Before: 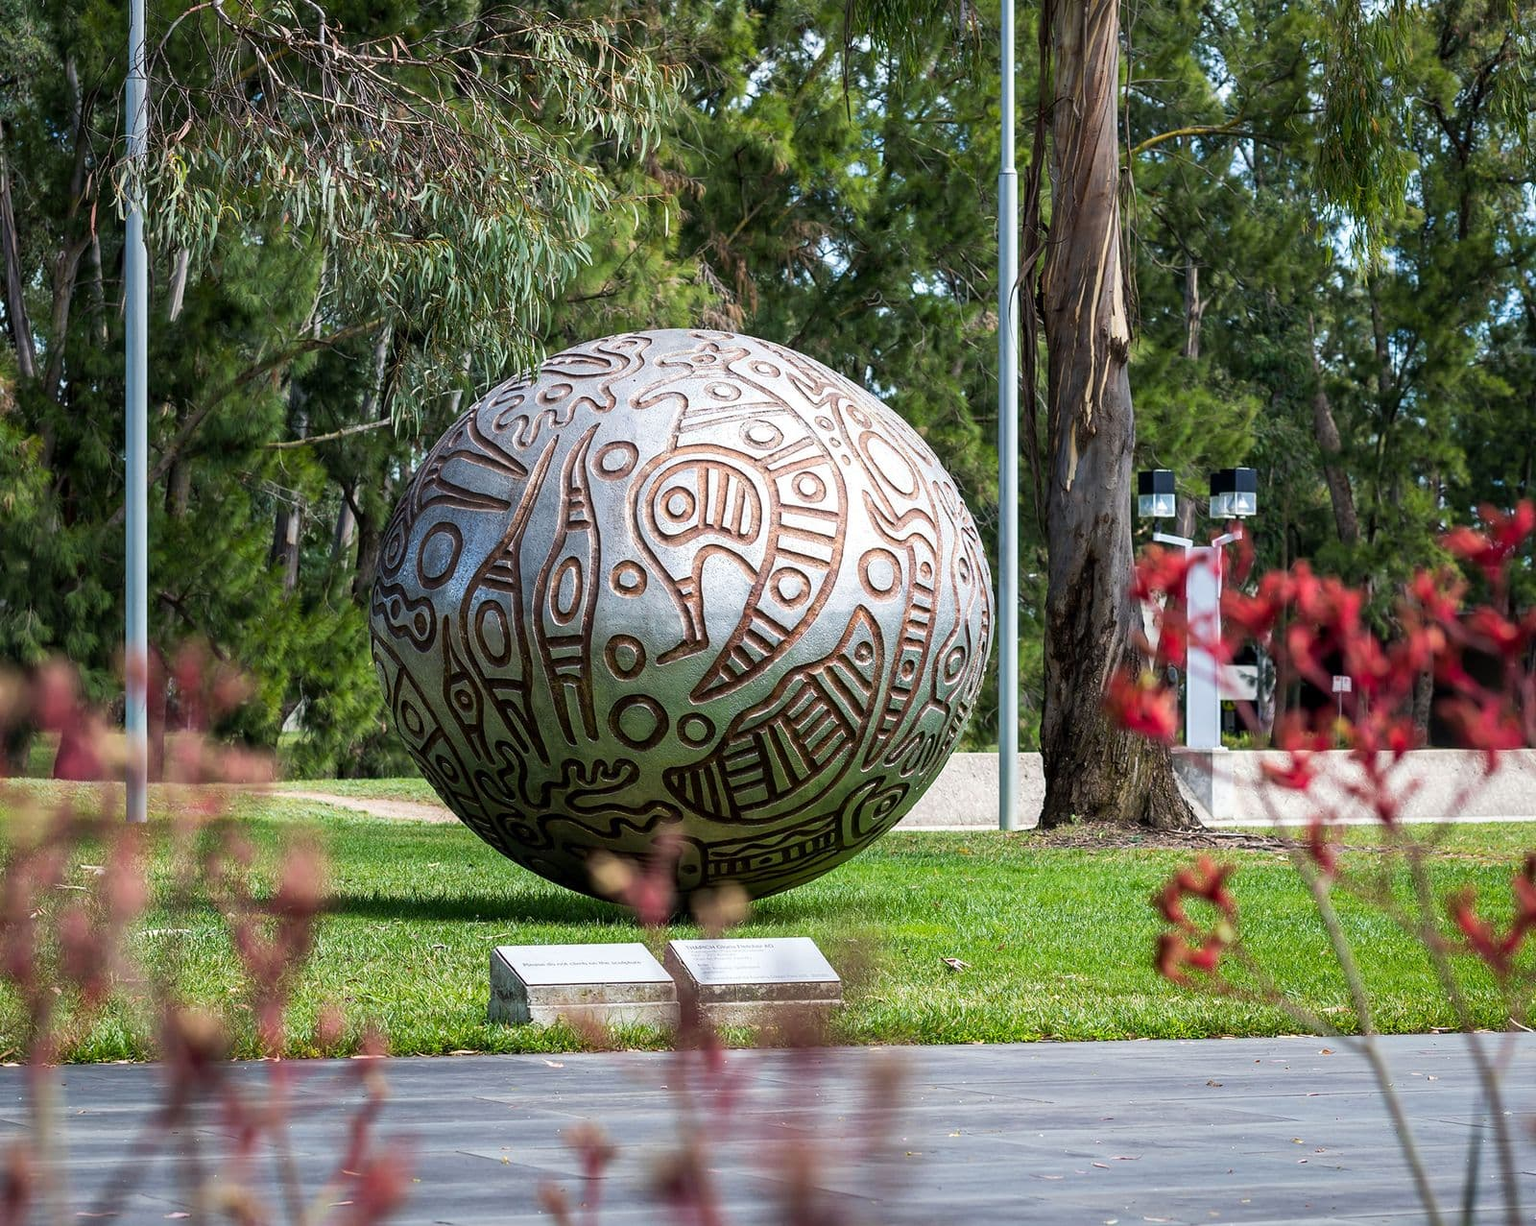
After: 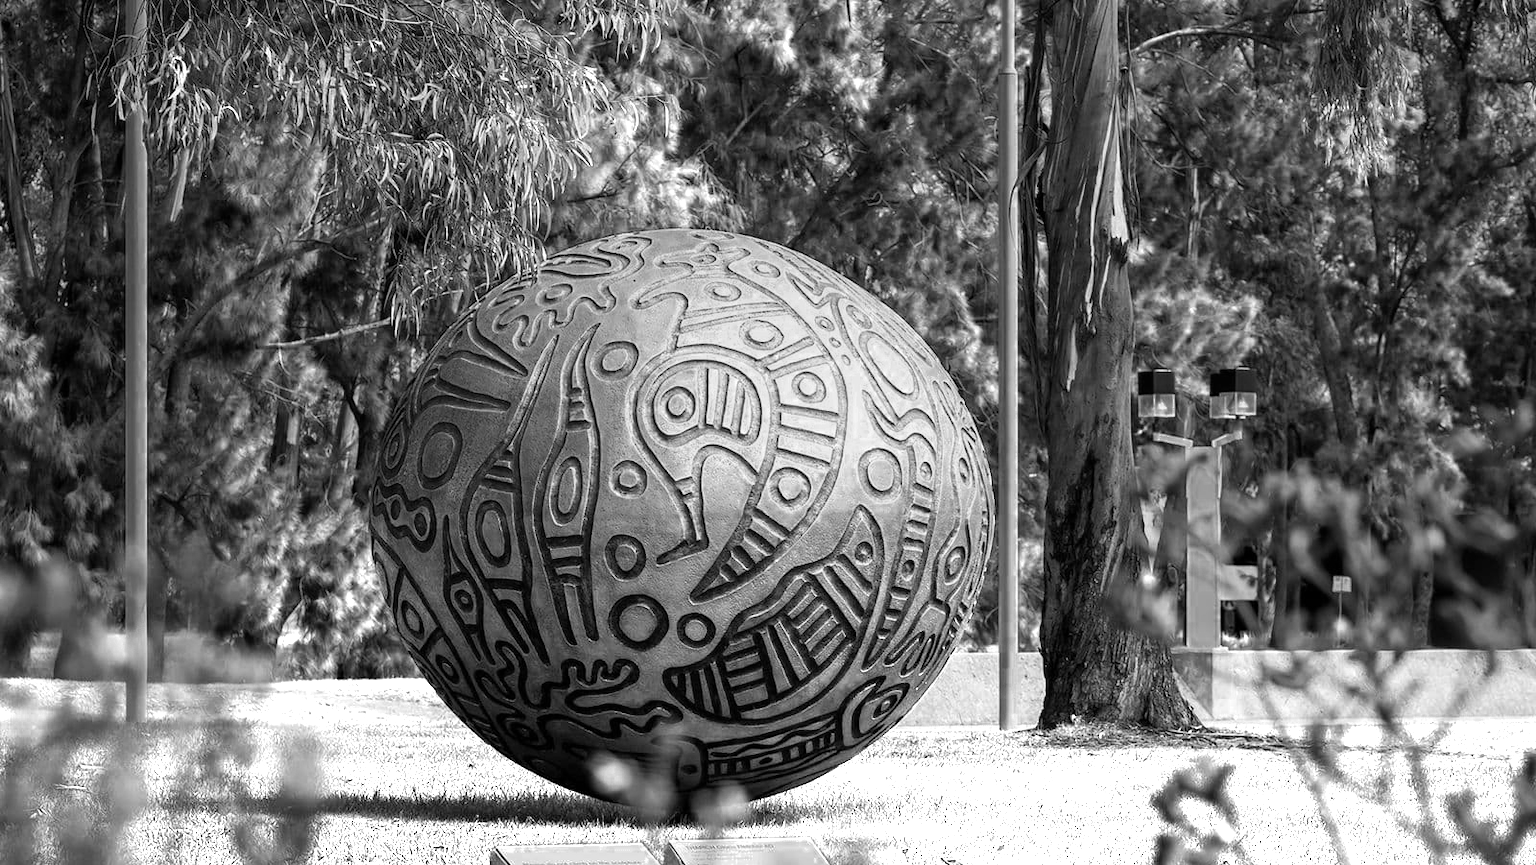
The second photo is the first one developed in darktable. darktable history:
color zones: curves: ch0 [(0, 0.554) (0.146, 0.662) (0.293, 0.86) (0.503, 0.774) (0.637, 0.106) (0.74, 0.072) (0.866, 0.488) (0.998, 0.569)]; ch1 [(0, 0) (0.143, 0) (0.286, 0) (0.429, 0) (0.571, 0) (0.714, 0) (0.857, 0)]
crop and rotate: top 8.293%, bottom 20.996%
graduated density: on, module defaults
